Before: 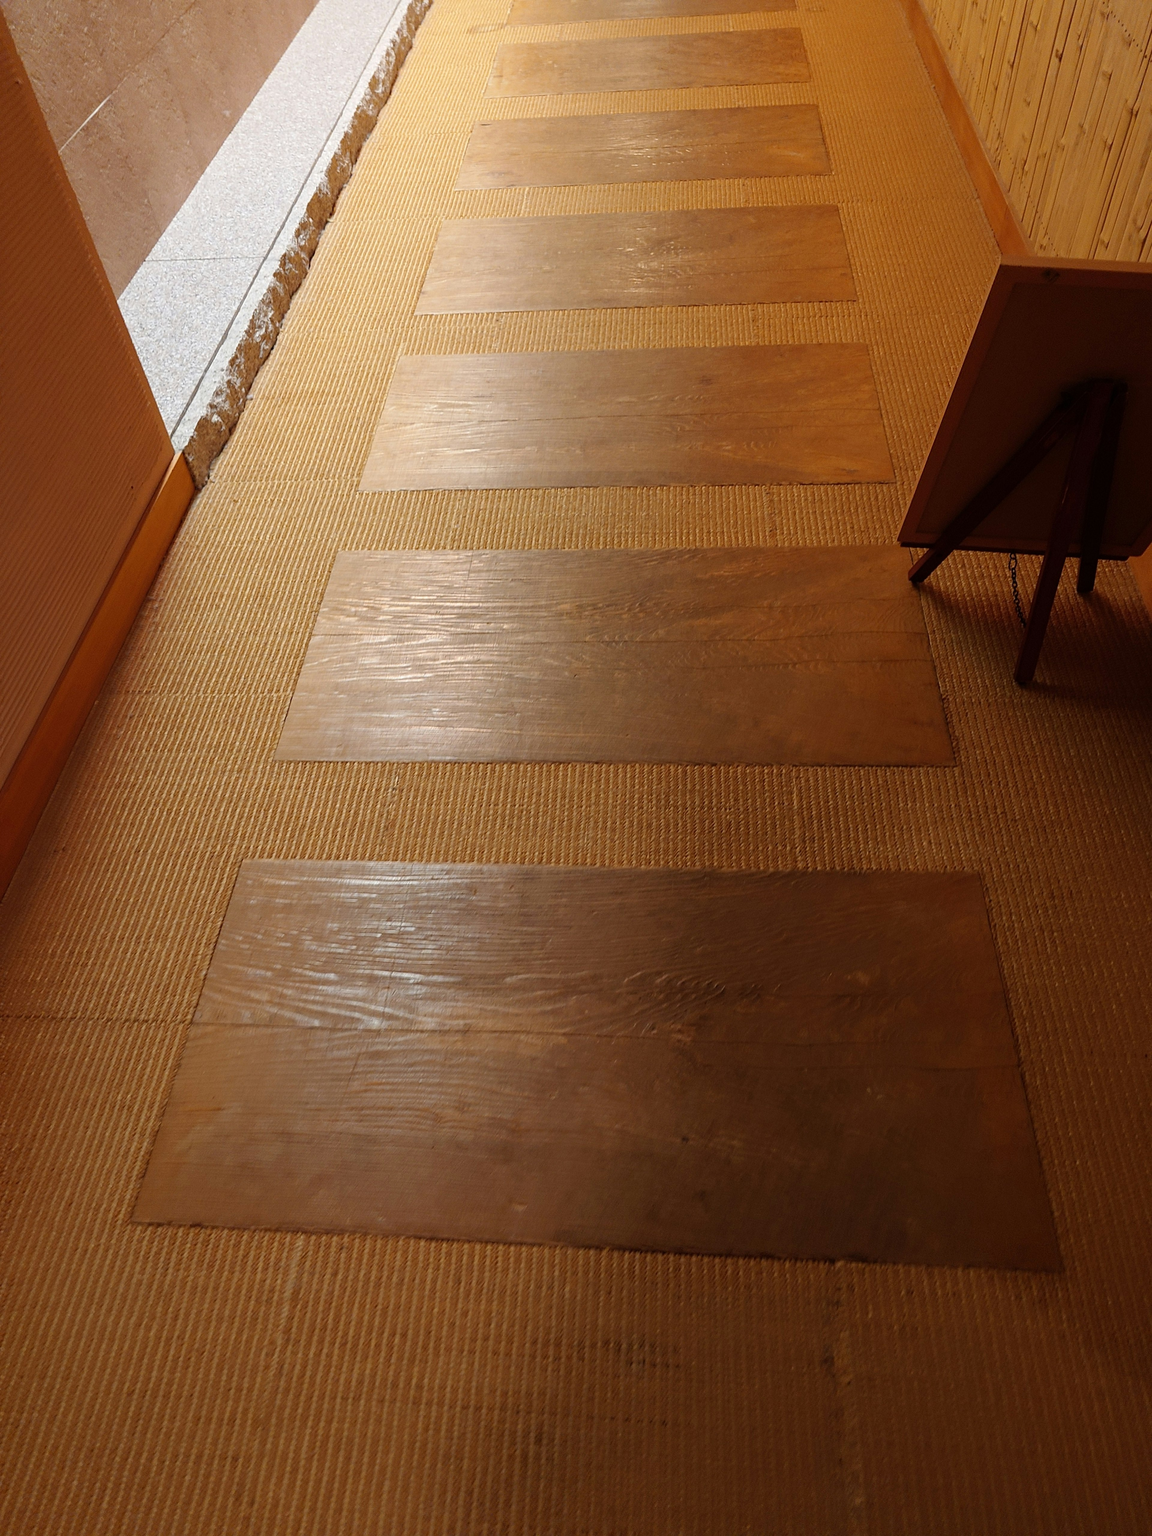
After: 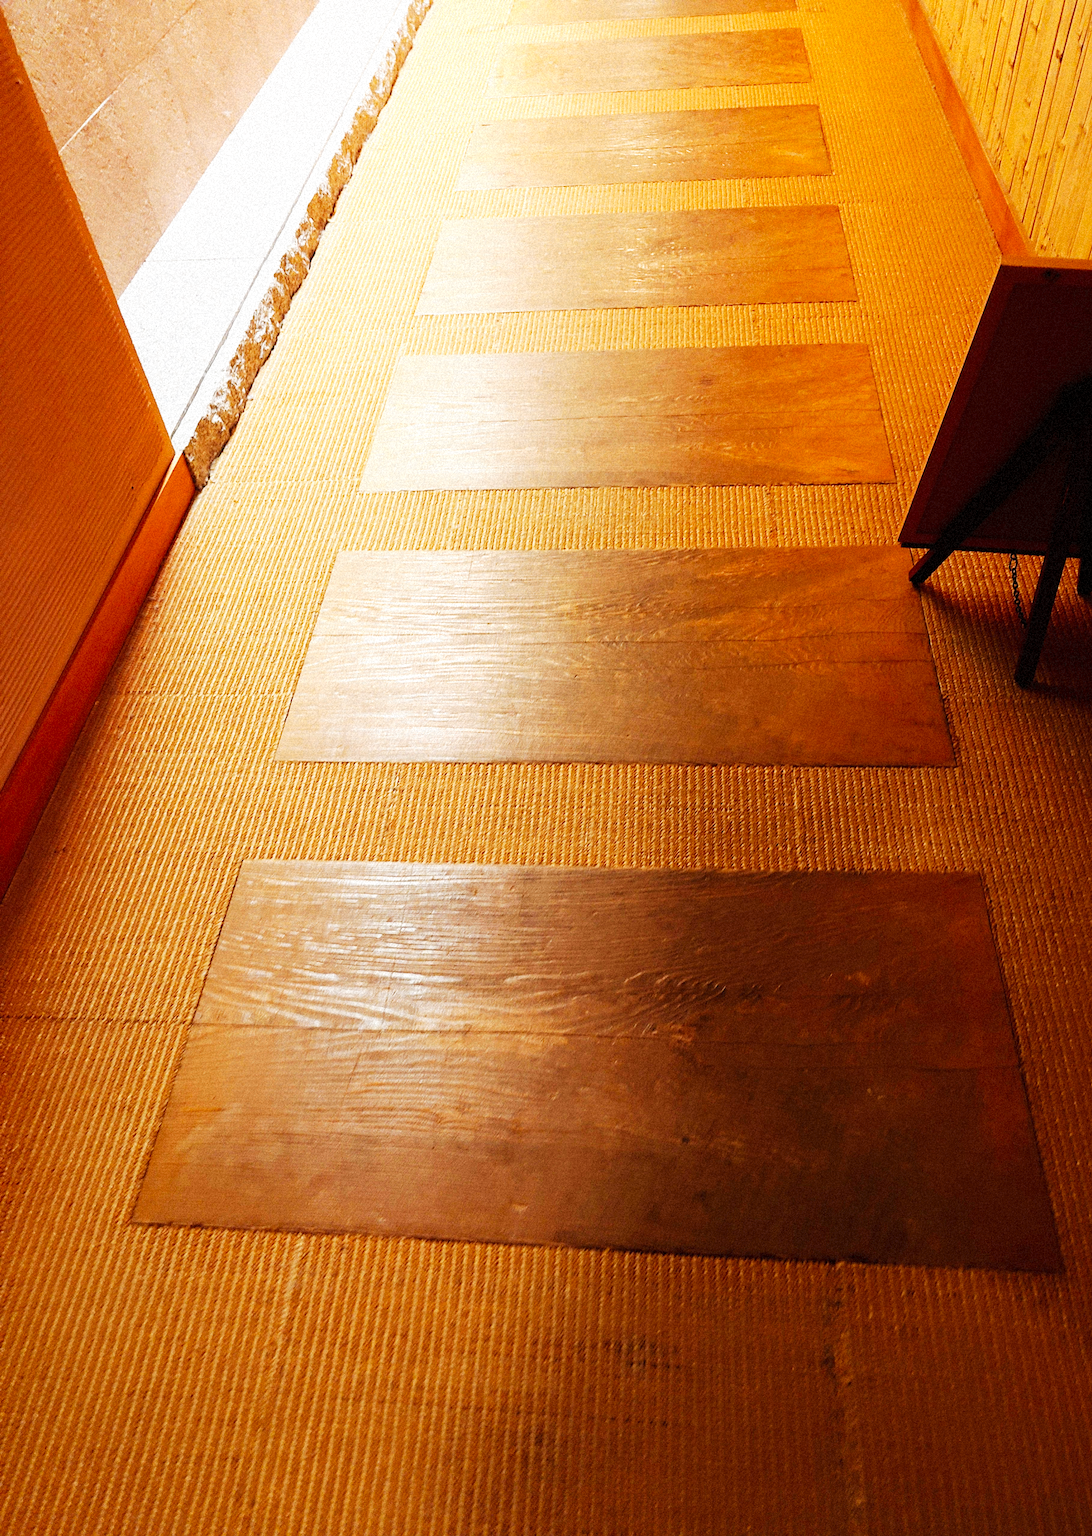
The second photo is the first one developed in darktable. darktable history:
crop and rotate: right 5.167%
grain: mid-tones bias 0%
base curve: curves: ch0 [(0, 0) (0.007, 0.004) (0.027, 0.03) (0.046, 0.07) (0.207, 0.54) (0.442, 0.872) (0.673, 0.972) (1, 1)], preserve colors none
